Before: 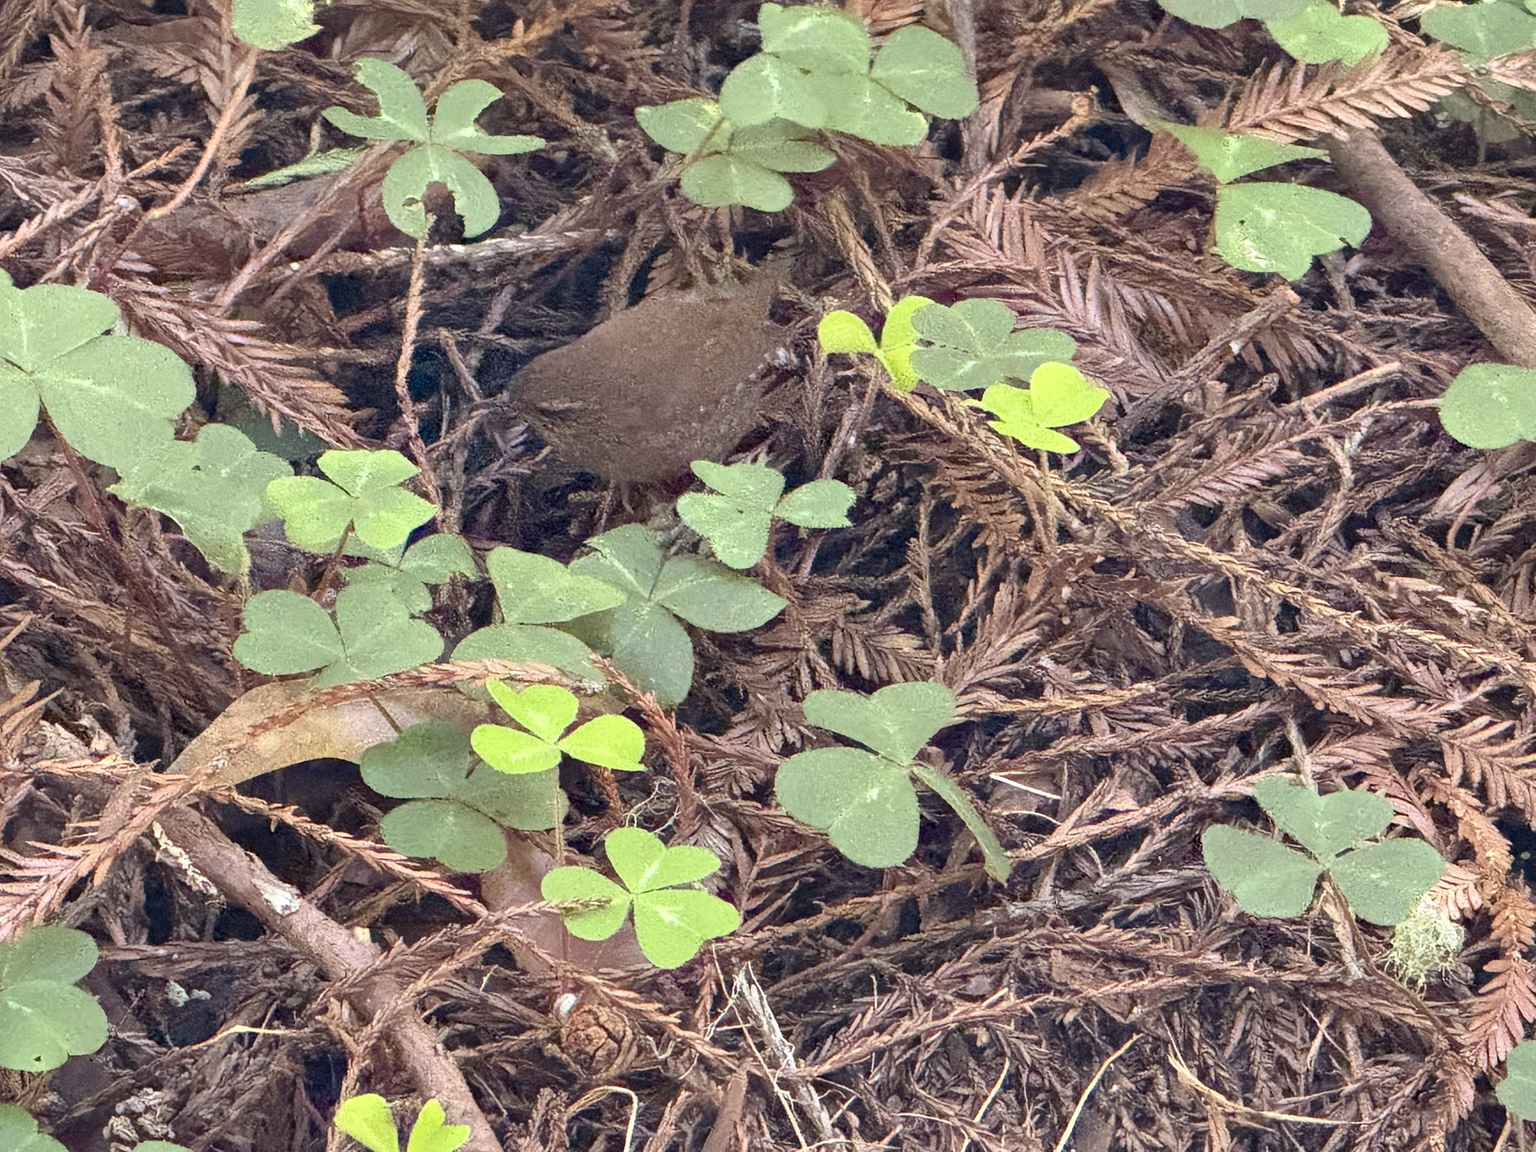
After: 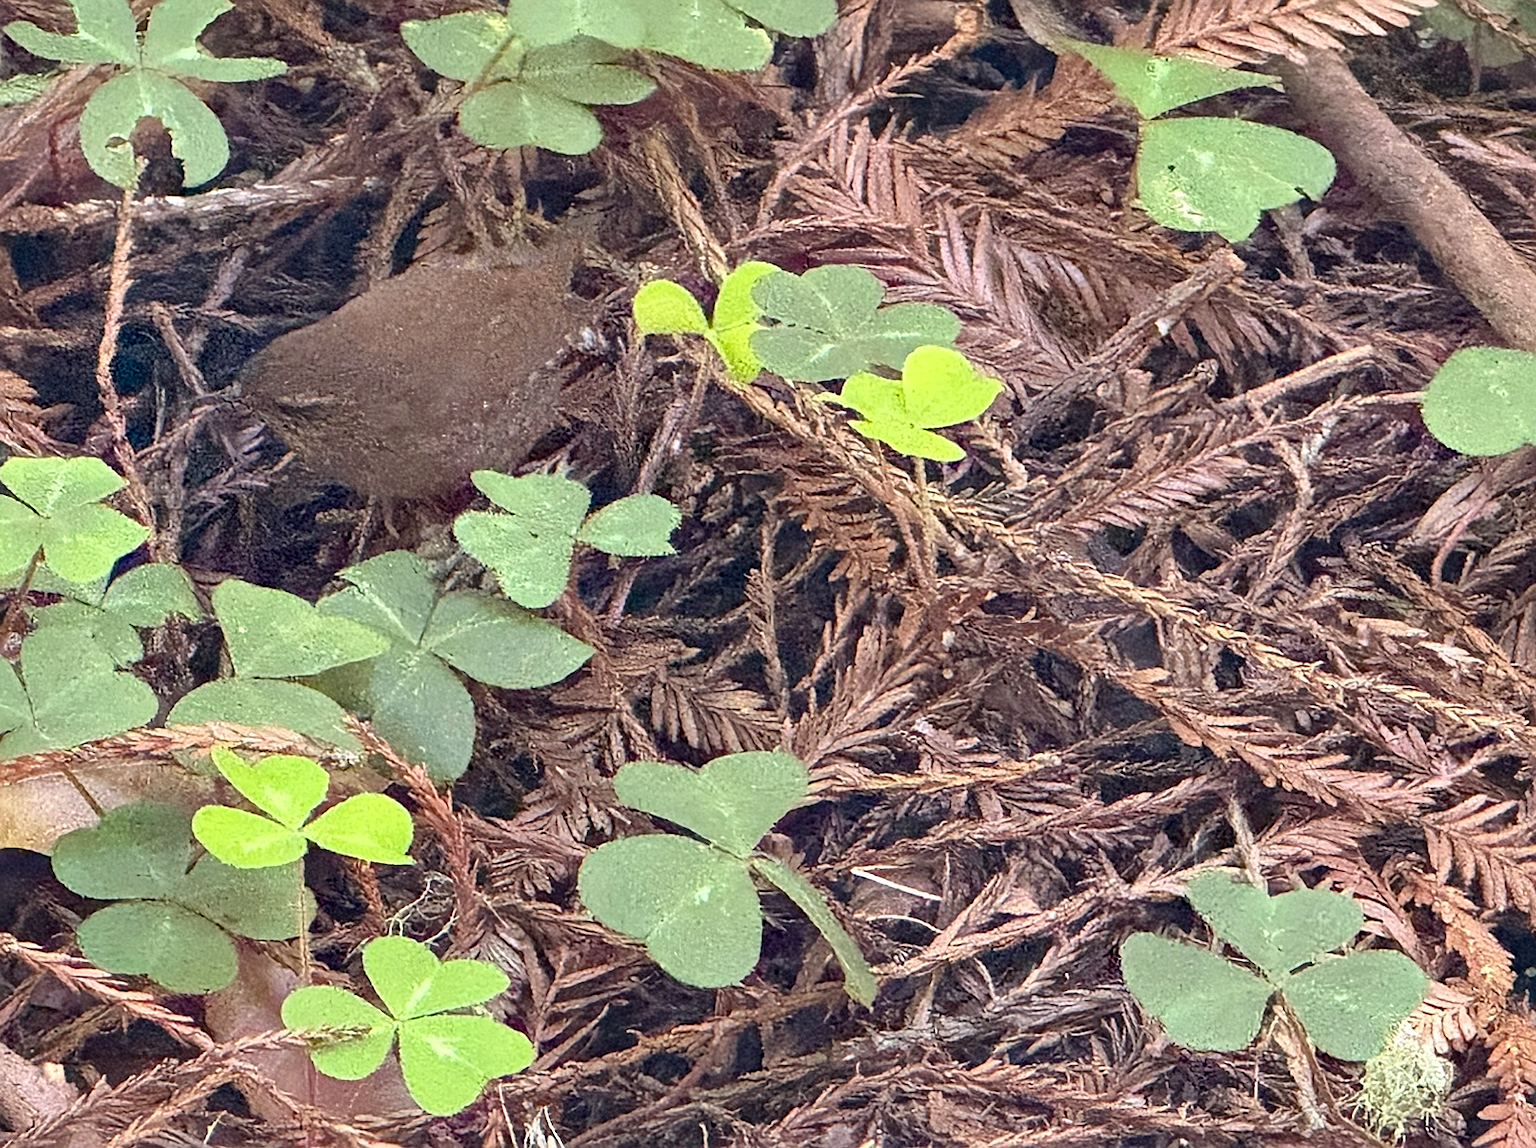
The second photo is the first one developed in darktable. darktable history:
color correction: highlights a* 0.018, highlights b* -0.386
sharpen: on, module defaults
crop and rotate: left 20.803%, top 7.858%, right 0.407%, bottom 13.593%
